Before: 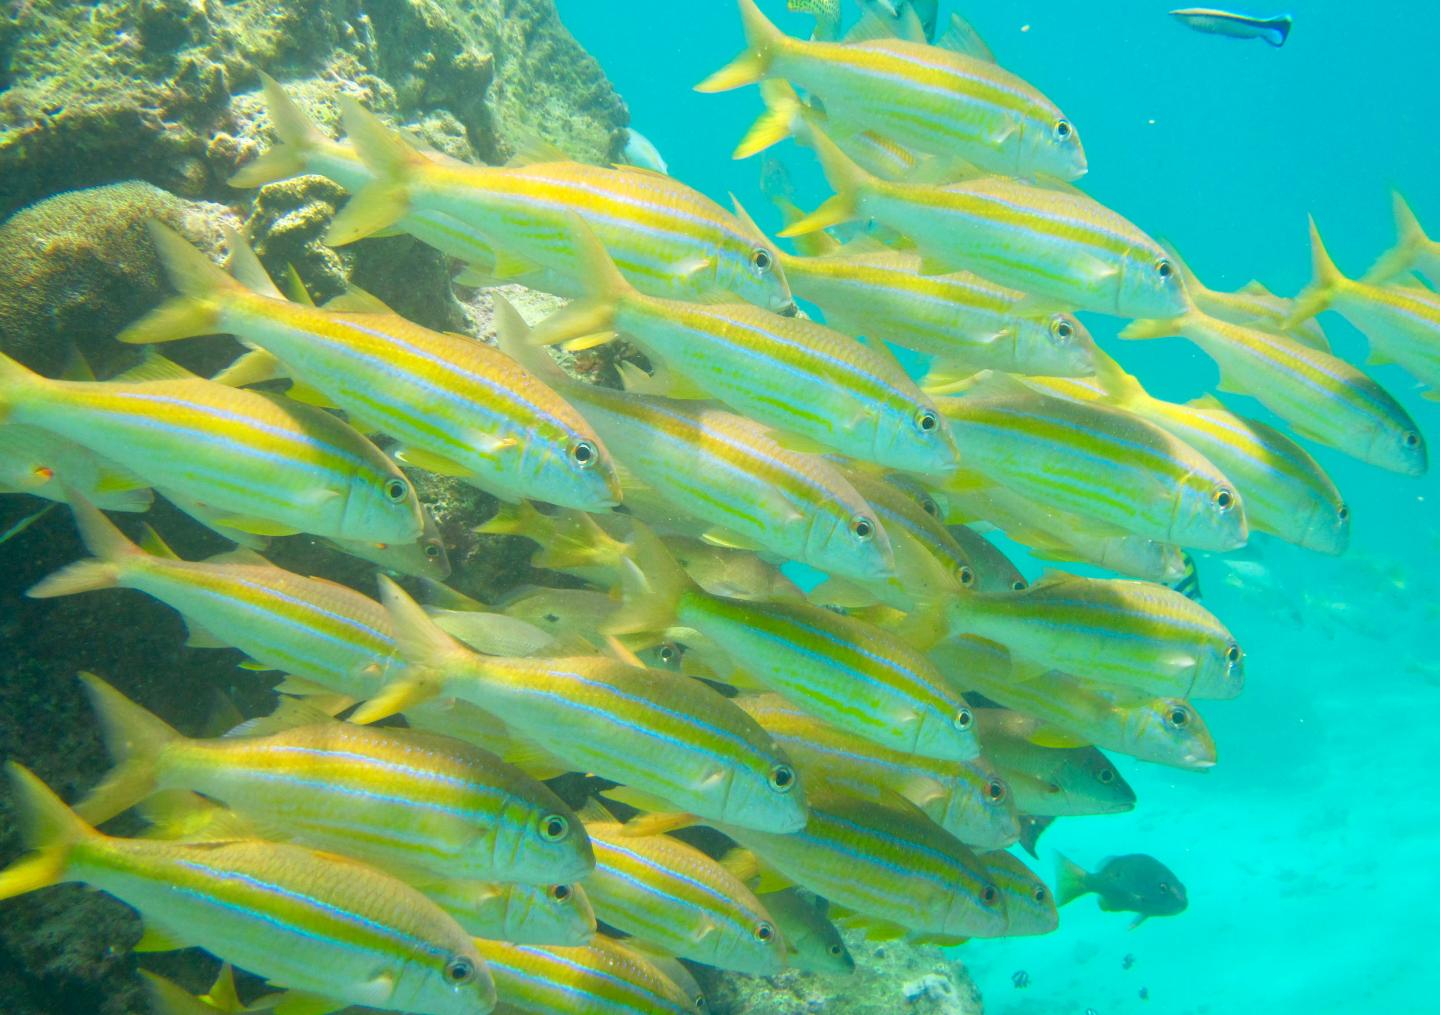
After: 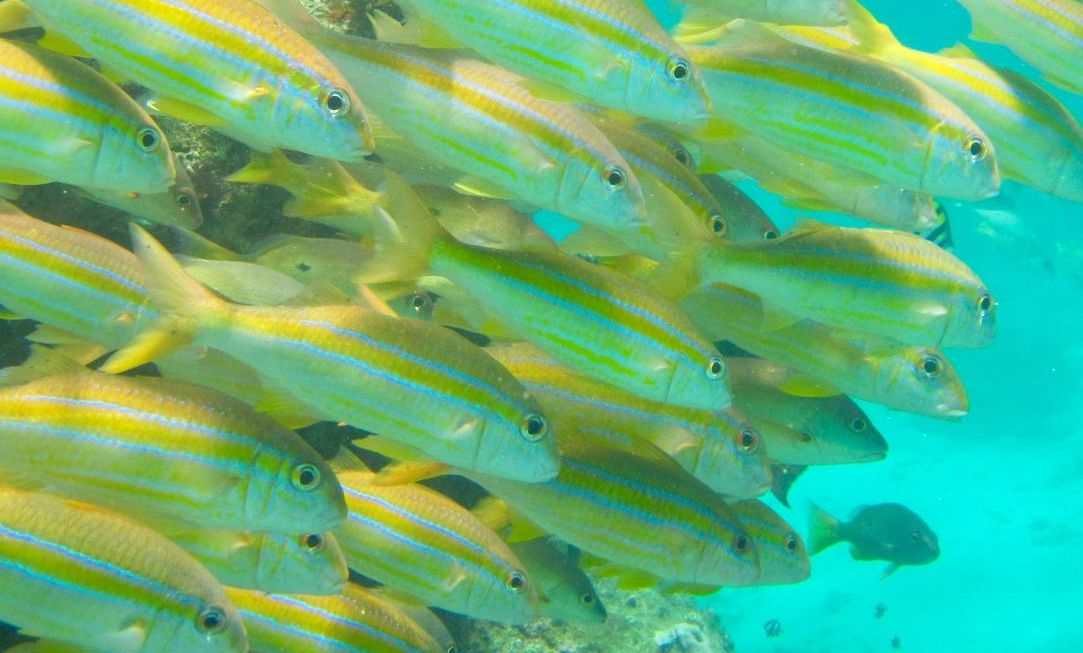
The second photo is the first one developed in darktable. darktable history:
crop and rotate: left 17.275%, top 34.622%, right 7.515%, bottom 0.945%
